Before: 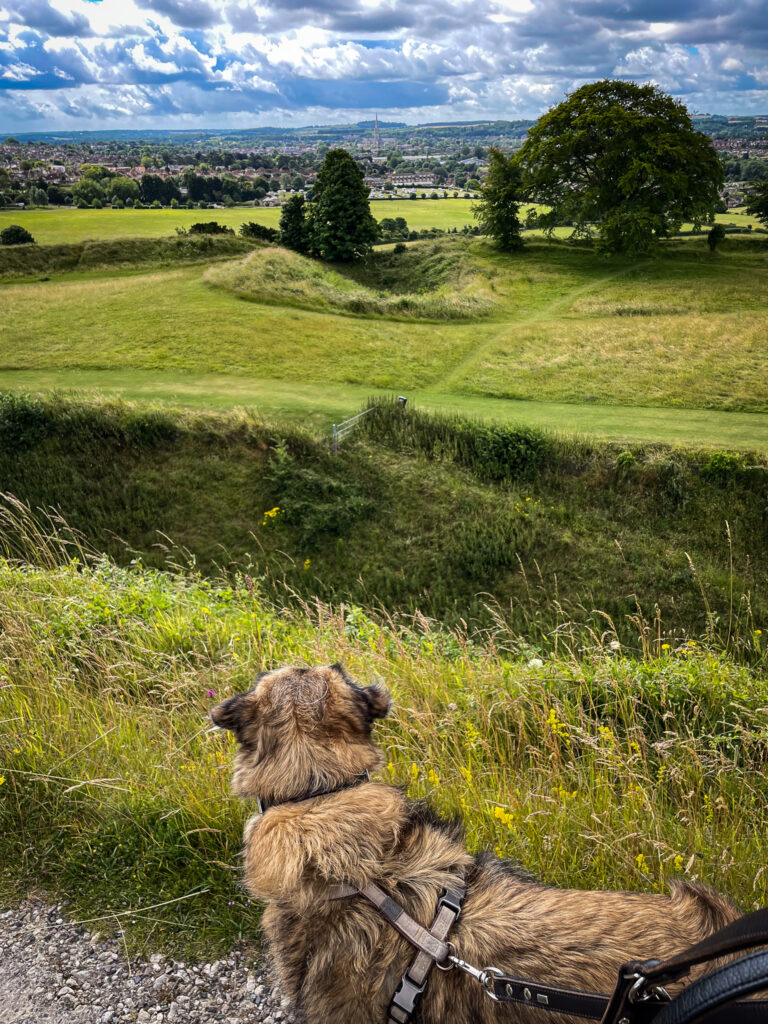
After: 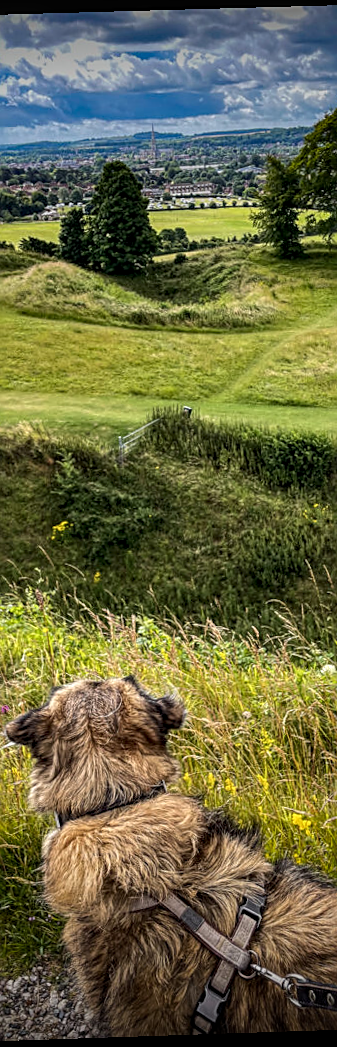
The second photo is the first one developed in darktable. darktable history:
local contrast: detail 130%
crop: left 28.583%, right 29.231%
rotate and perspective: rotation -1.77°, lens shift (horizontal) 0.004, automatic cropping off
white balance: red 1, blue 1
sharpen: on, module defaults
vignetting: fall-off start 98.29%, fall-off radius 100%, brightness -1, saturation 0.5, width/height ratio 1.428
